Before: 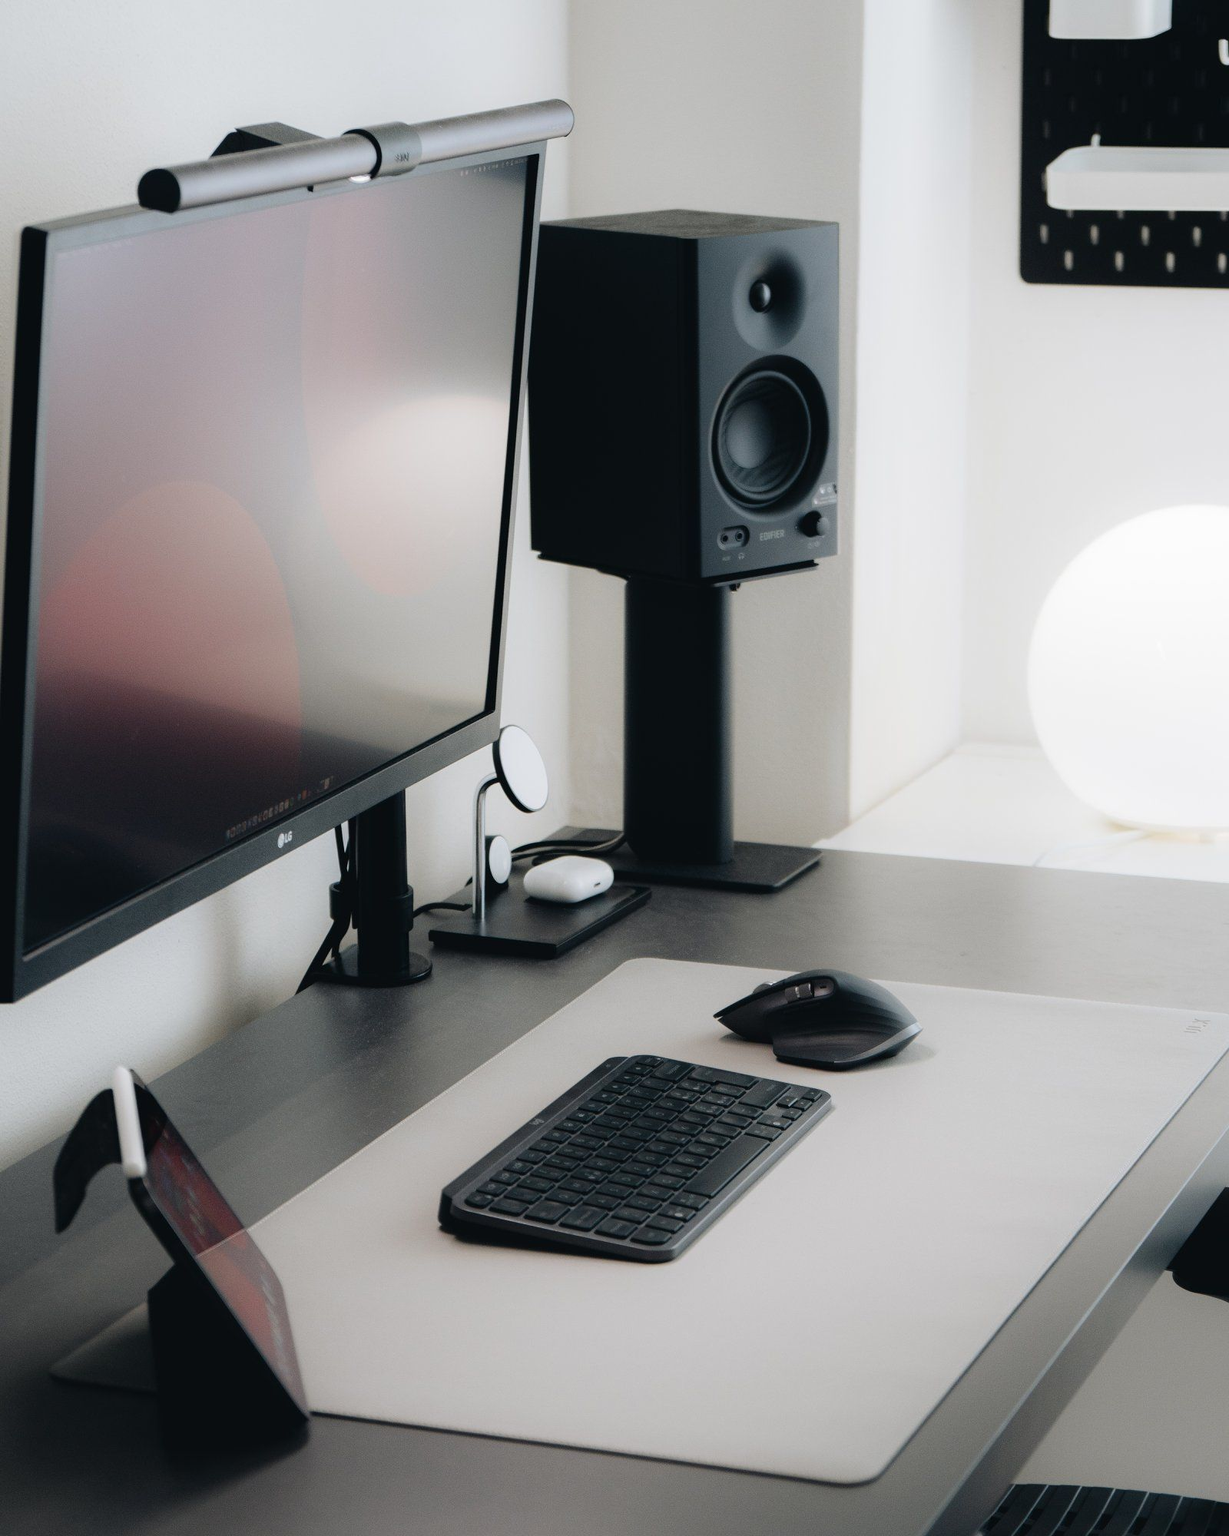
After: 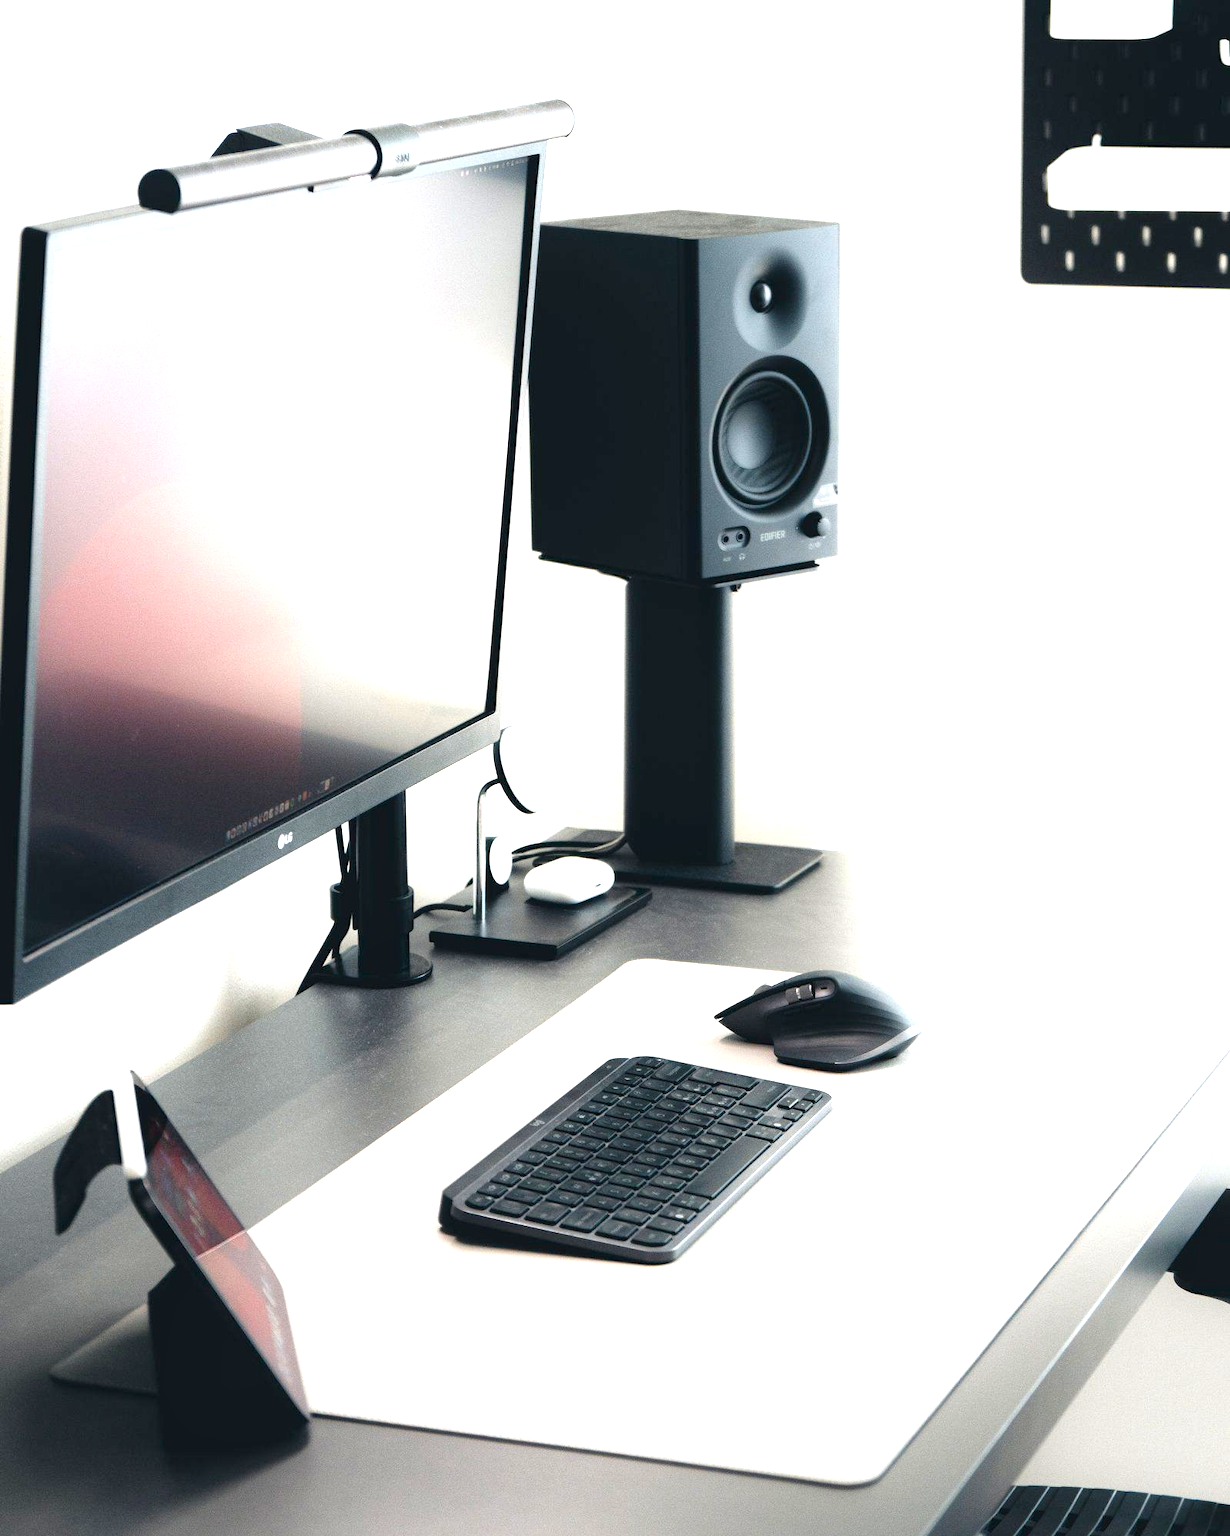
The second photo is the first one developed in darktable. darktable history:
local contrast: mode bilateral grid, contrast 20, coarseness 50, detail 120%, midtone range 0.2
crop: bottom 0.065%
exposure: black level correction 0.001, exposure 1.65 EV, compensate highlight preservation false
